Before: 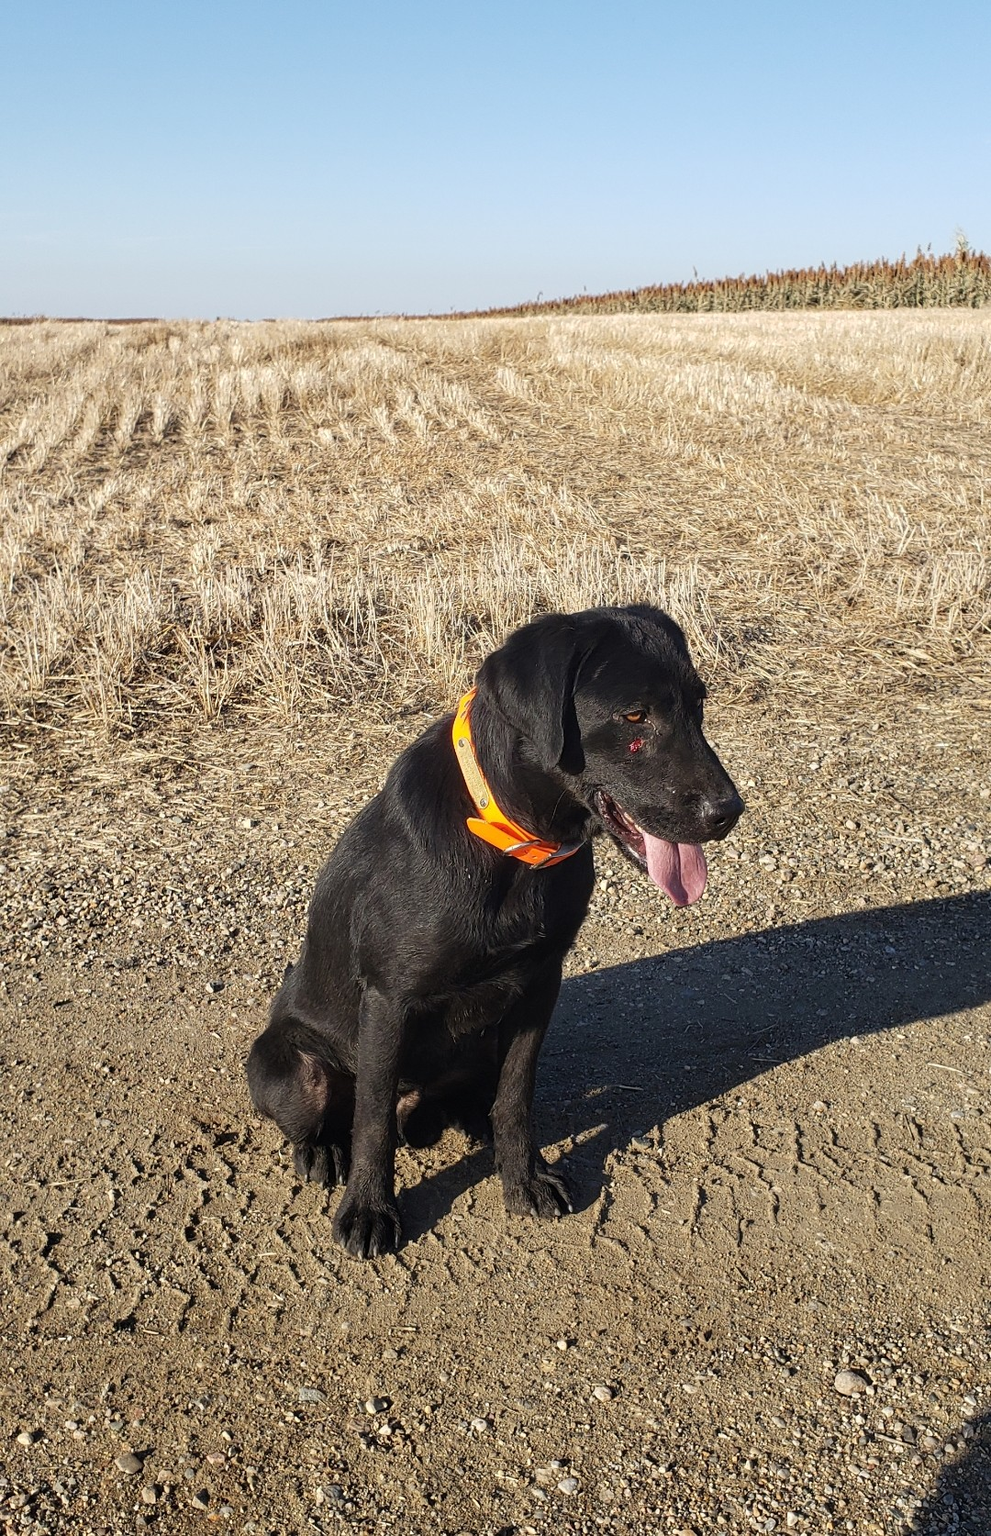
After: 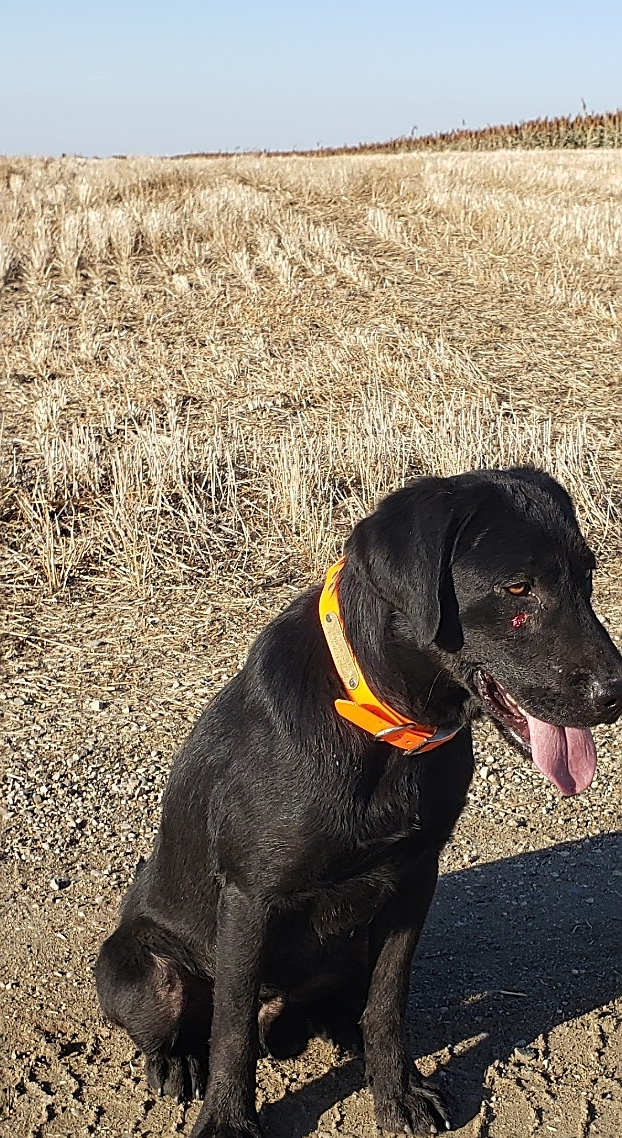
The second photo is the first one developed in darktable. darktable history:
sharpen: on, module defaults
crop: left 16.178%, top 11.484%, right 26.165%, bottom 20.491%
